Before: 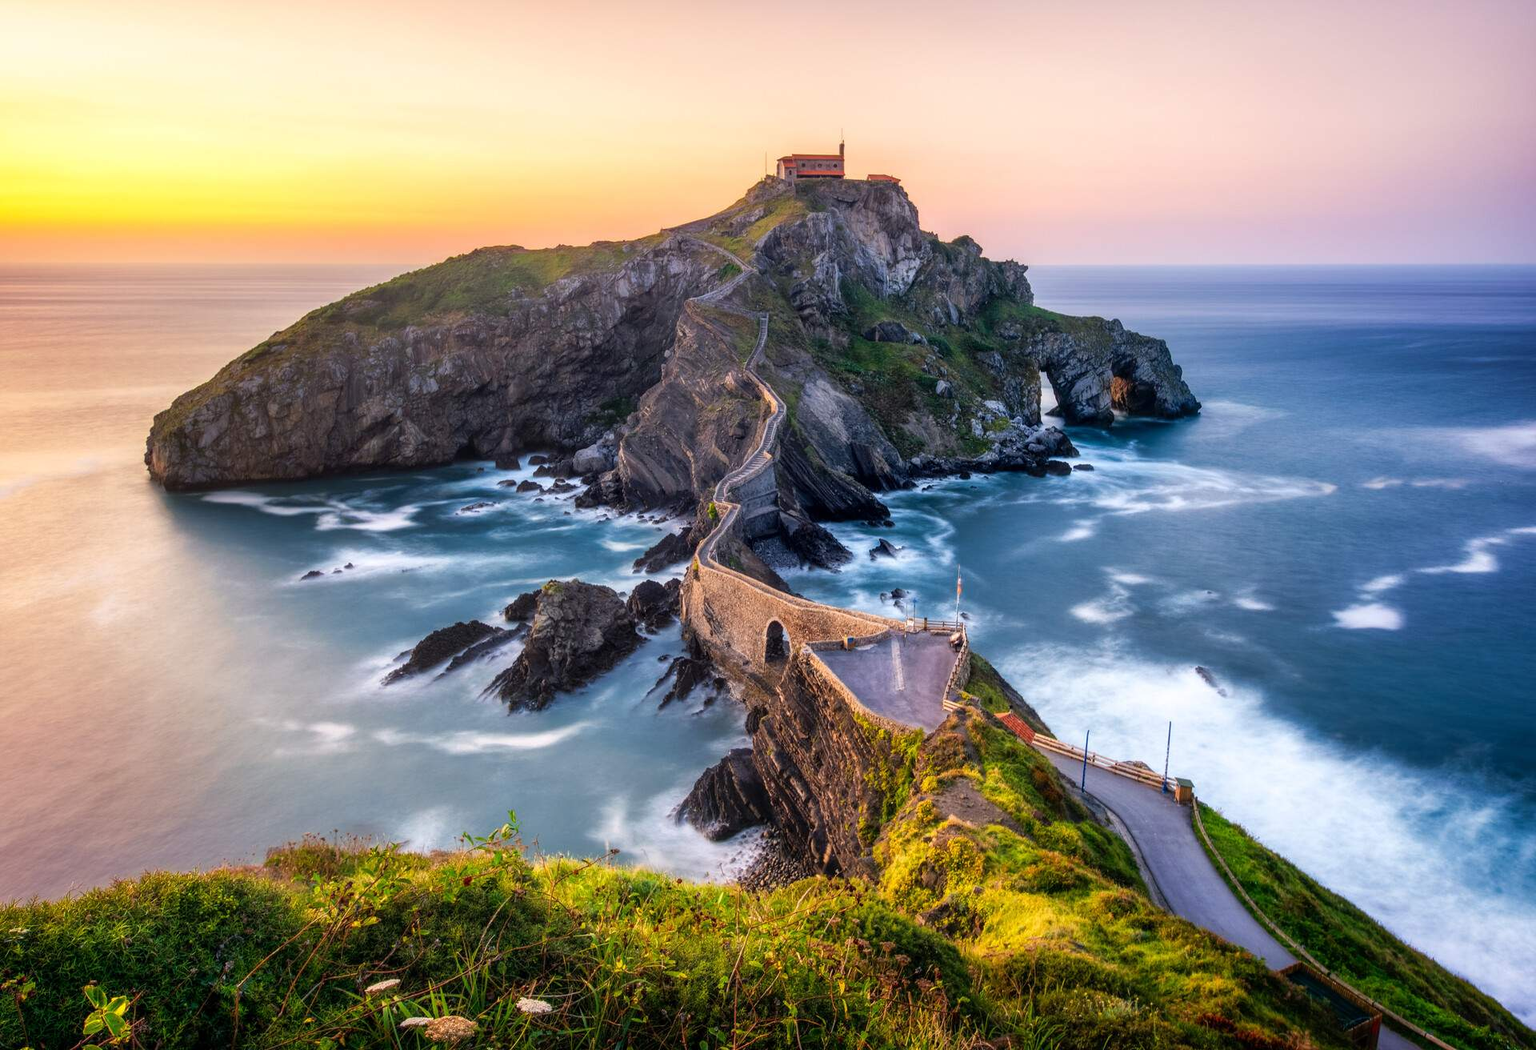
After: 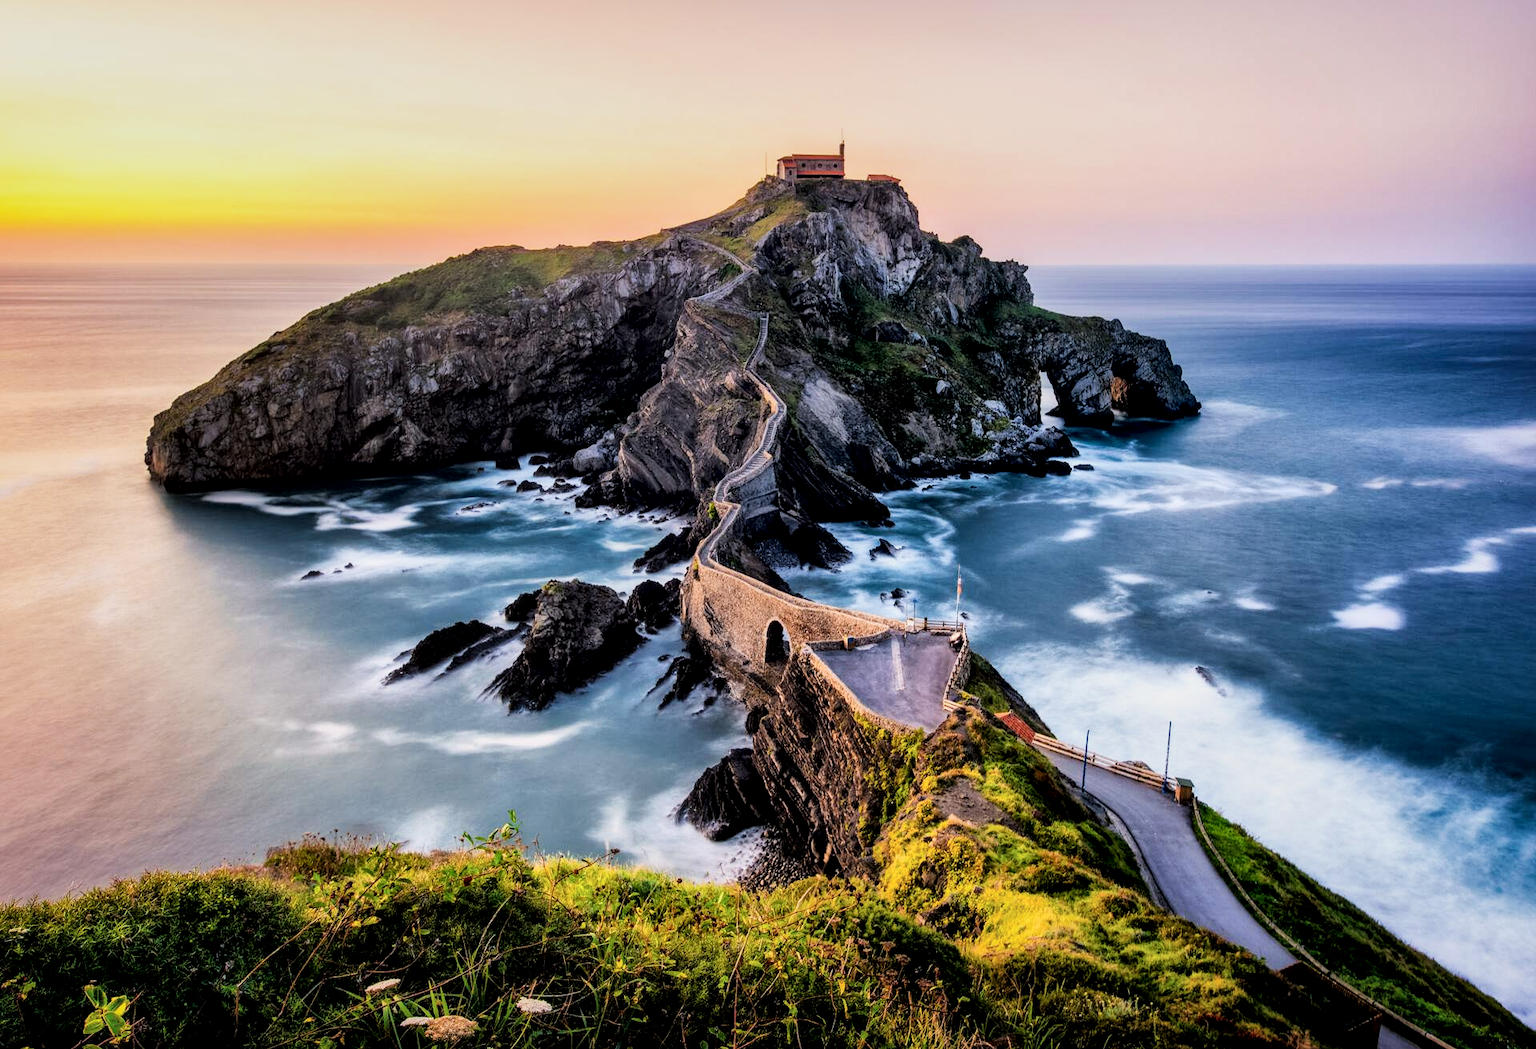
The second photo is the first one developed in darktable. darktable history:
tone equalizer: on, module defaults
local contrast: mode bilateral grid, contrast 25, coarseness 60, detail 151%, midtone range 0.2
filmic rgb: black relative exposure -5 EV, hardness 2.88, contrast 1.3, highlights saturation mix -10%
